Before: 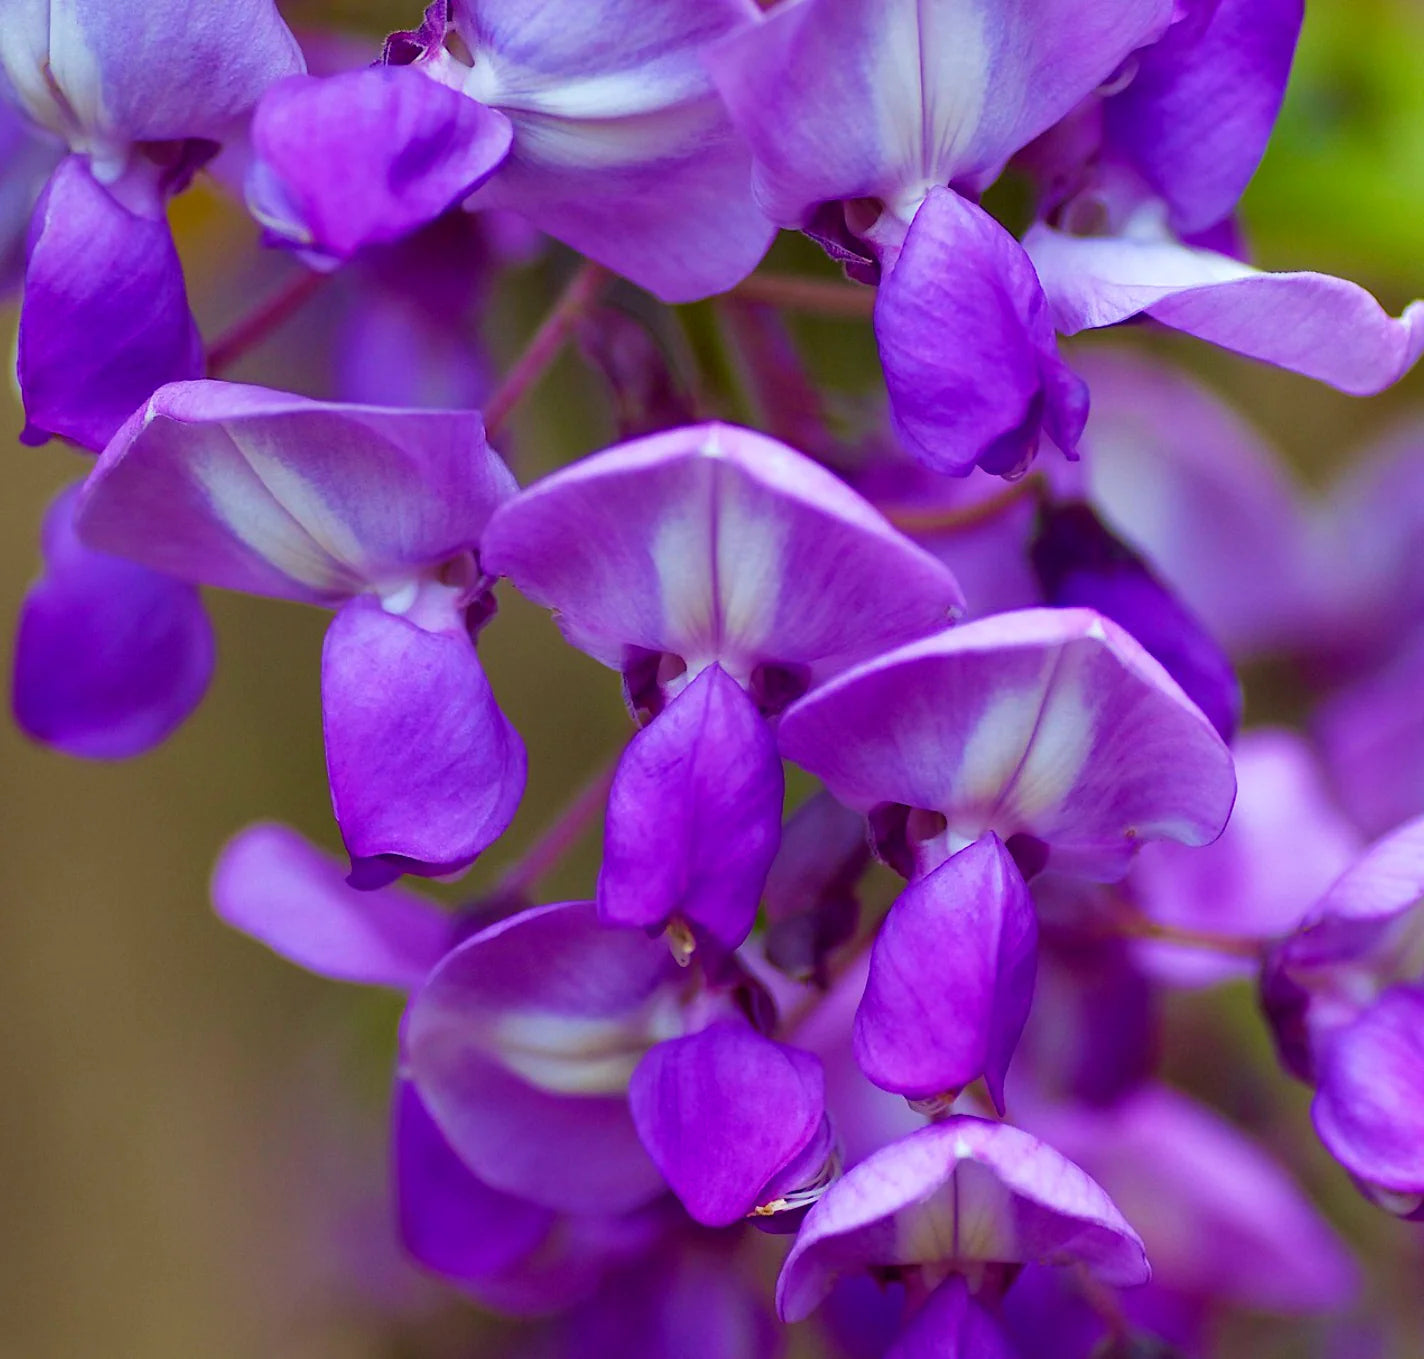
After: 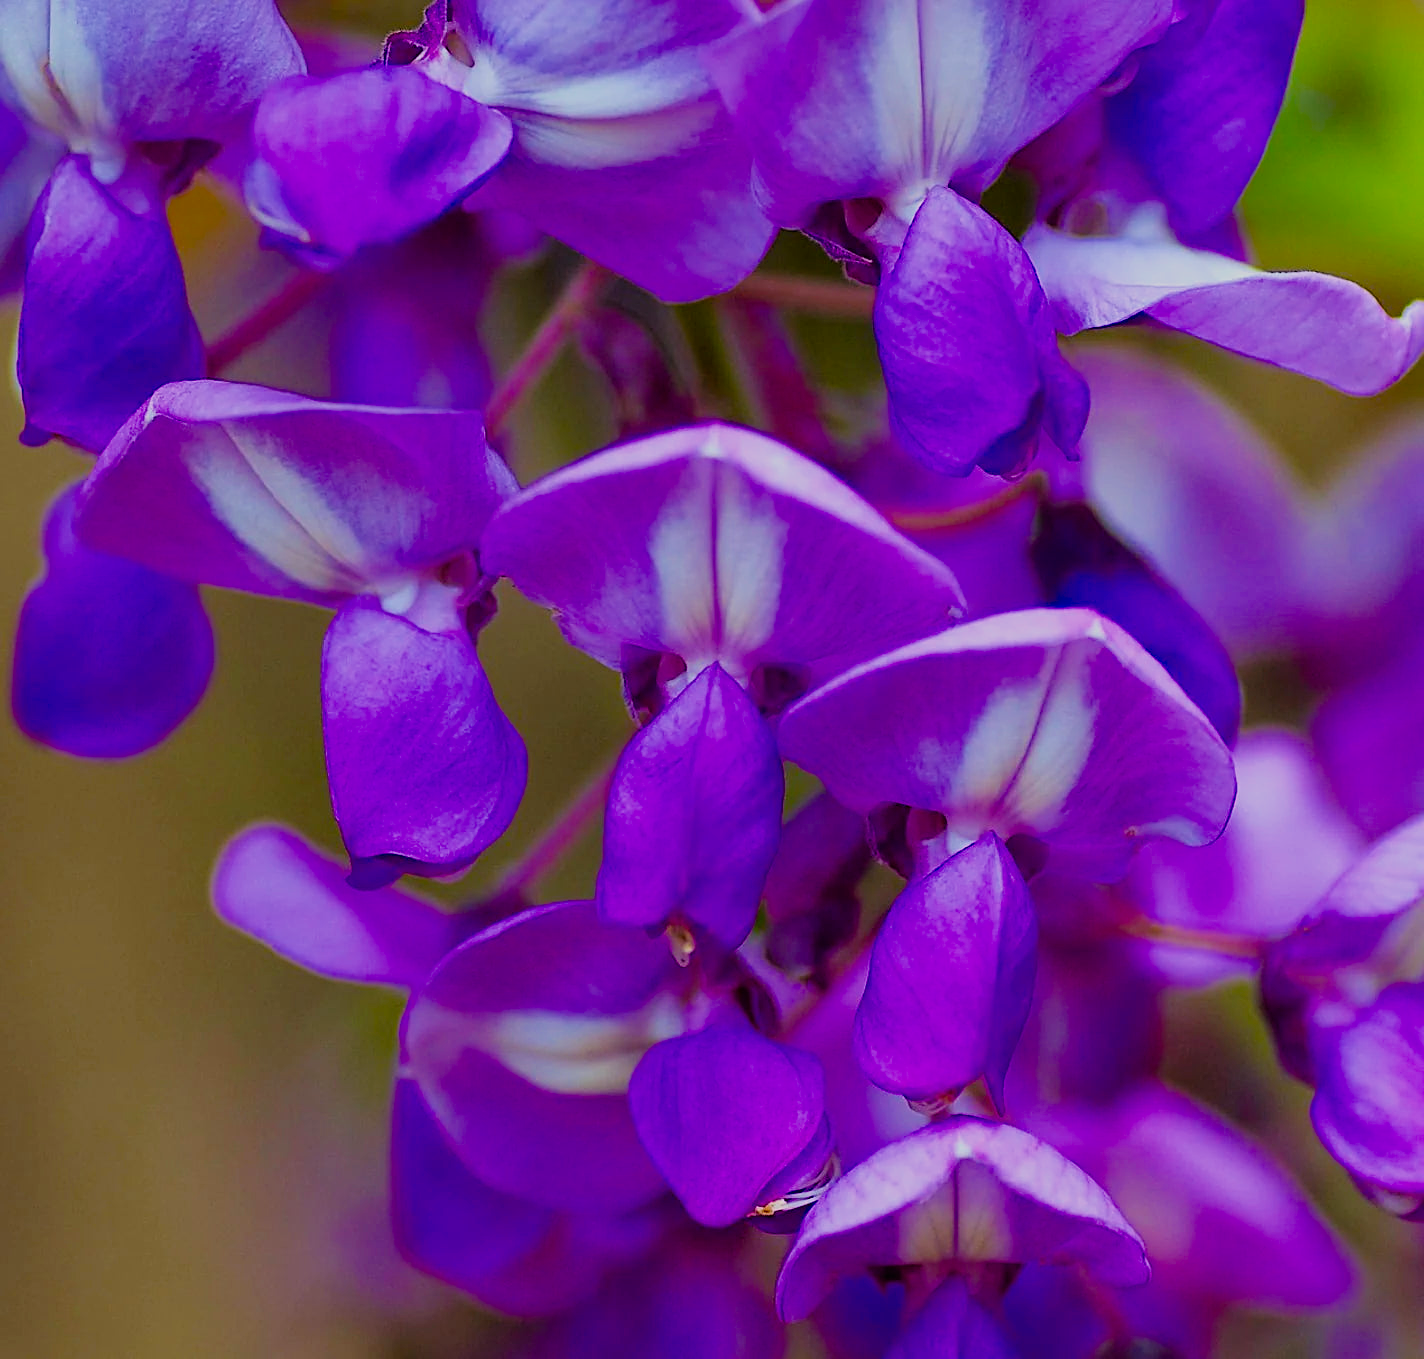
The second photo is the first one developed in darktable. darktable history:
filmic rgb: black relative exposure -7.77 EV, white relative exposure 4.45 EV, threshold 5.96 EV, hardness 3.75, latitude 39.08%, contrast 0.965, highlights saturation mix 9.4%, shadows ↔ highlights balance 4.22%, color science v5 (2021), contrast in shadows safe, contrast in highlights safe, enable highlight reconstruction true
sharpen: on, module defaults
